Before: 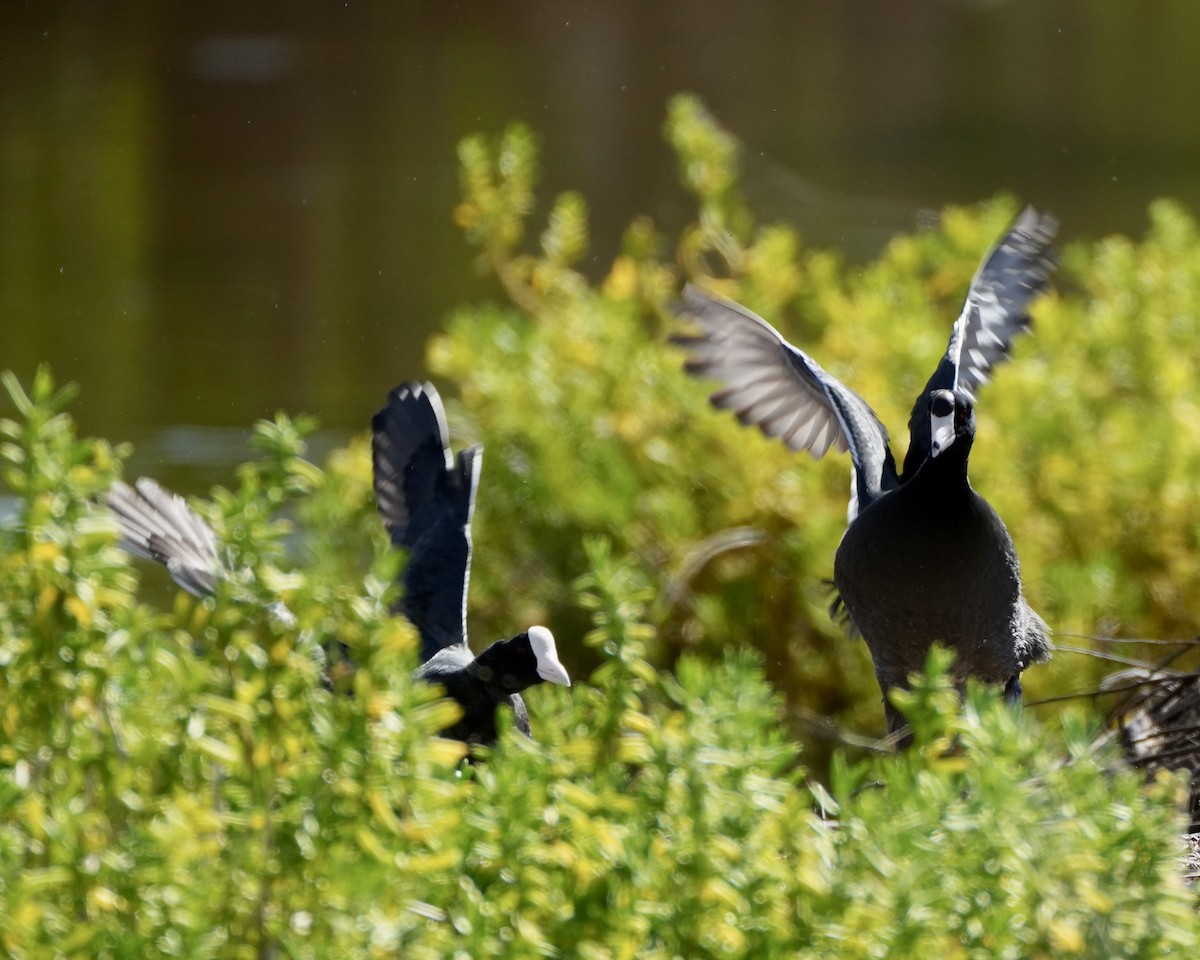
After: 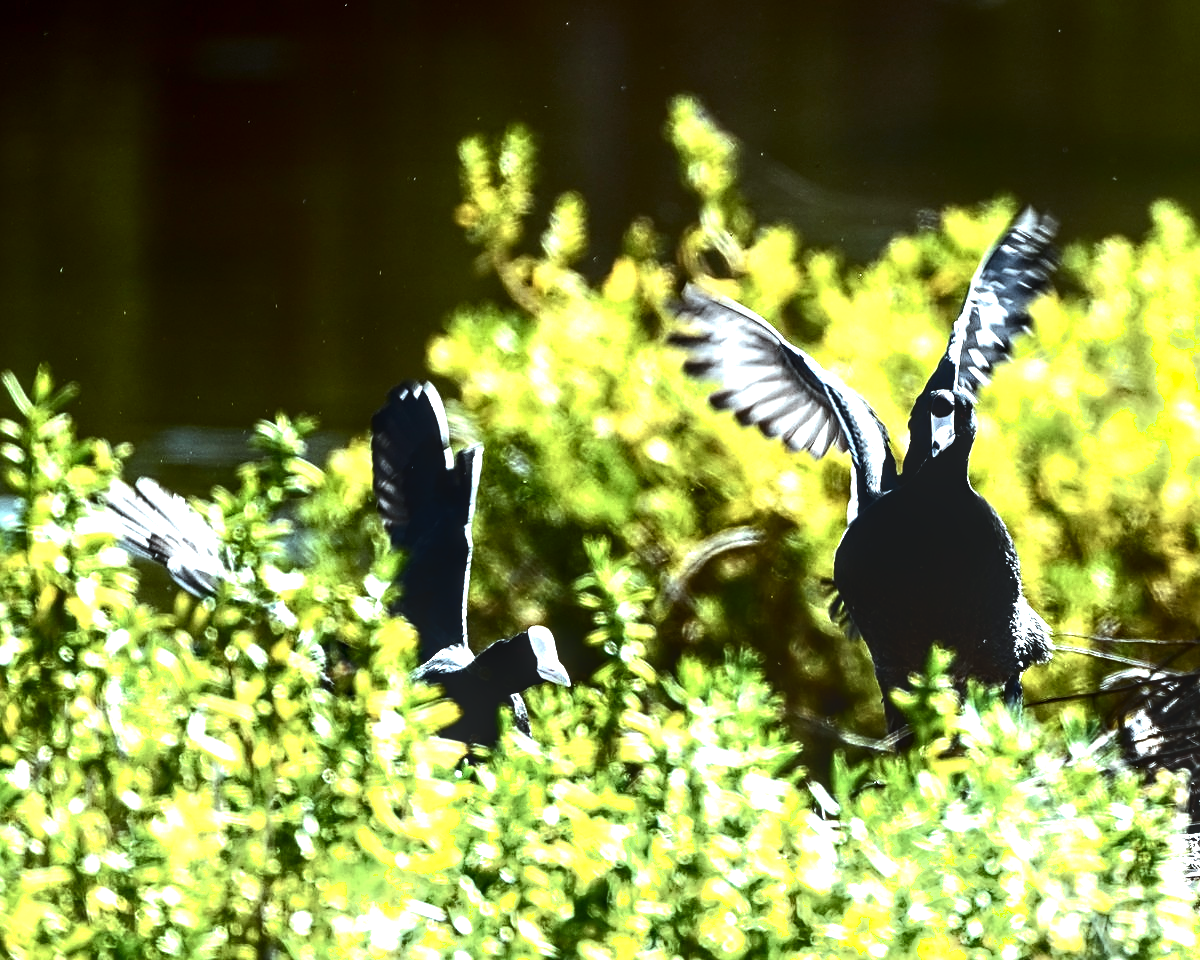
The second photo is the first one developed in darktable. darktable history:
color correction: highlights a* -12.47, highlights b* -18, saturation 0.697
contrast brightness saturation: contrast 0.193, brightness -0.226, saturation 0.108
sharpen: on, module defaults
shadows and highlights: shadows -22.84, highlights 45.61, soften with gaussian
color balance rgb: shadows lift › chroma 0.929%, shadows lift › hue 112.25°, perceptual saturation grading › global saturation 25.296%, perceptual brilliance grading › highlights 74.472%, perceptual brilliance grading › shadows -29.772%, global vibrance -24.994%
local contrast: detail 130%
